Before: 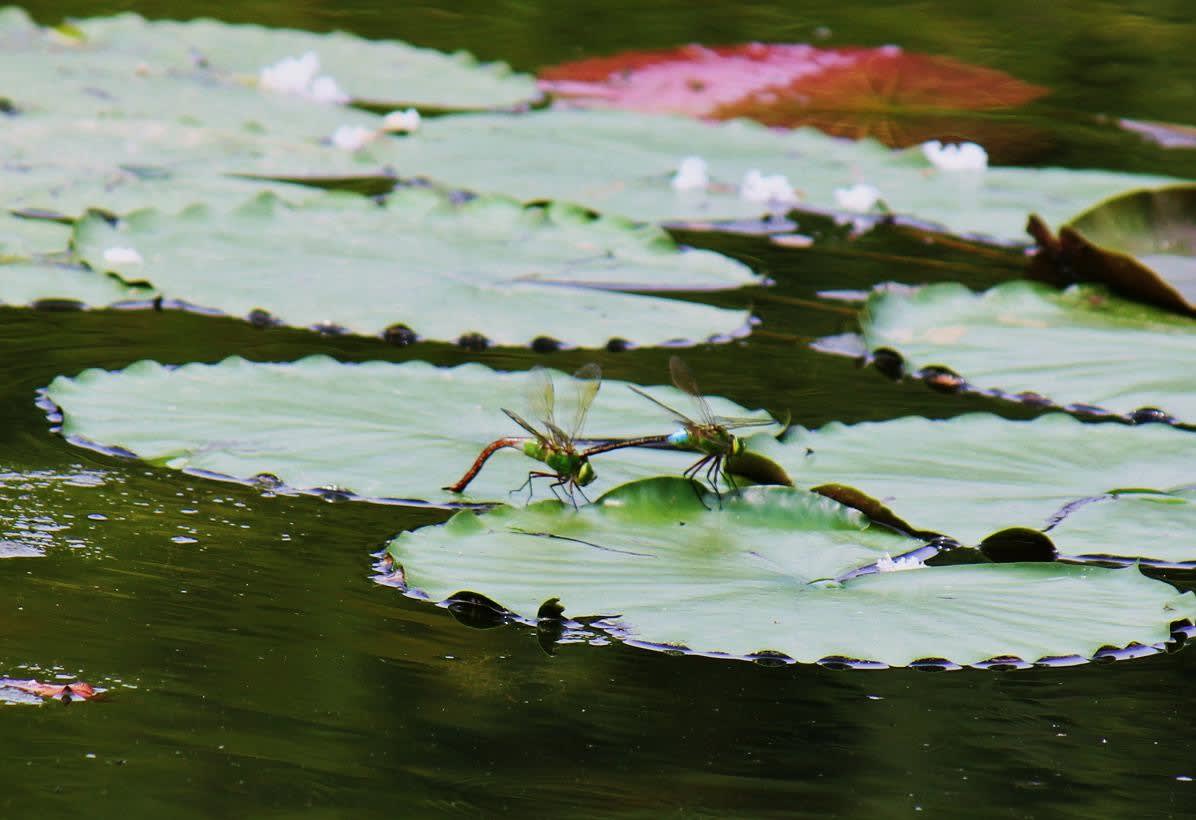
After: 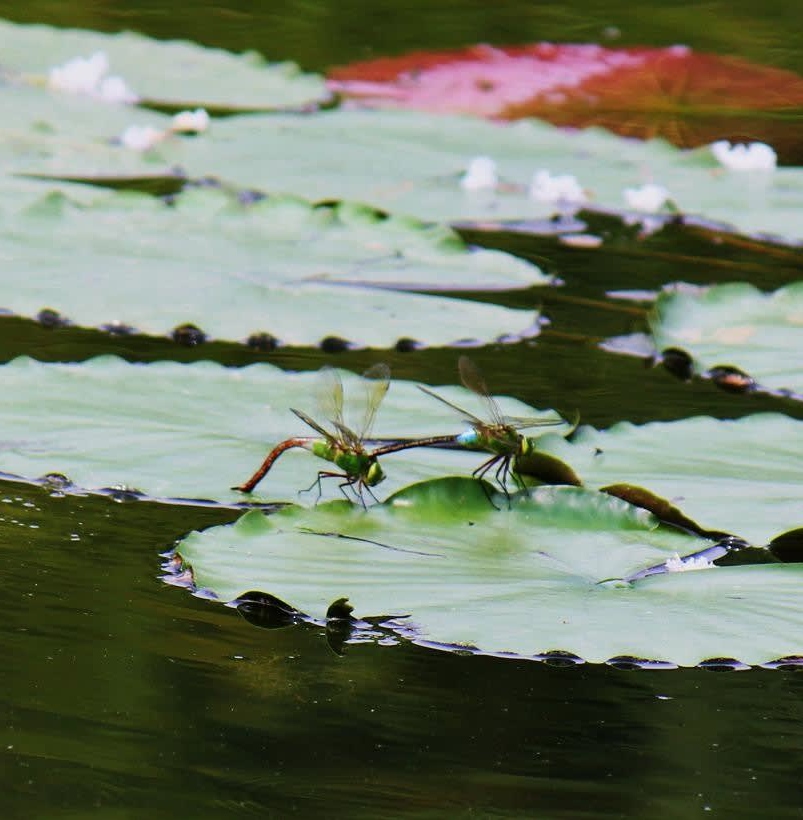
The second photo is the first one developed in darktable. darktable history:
crop and rotate: left 17.659%, right 15.133%
